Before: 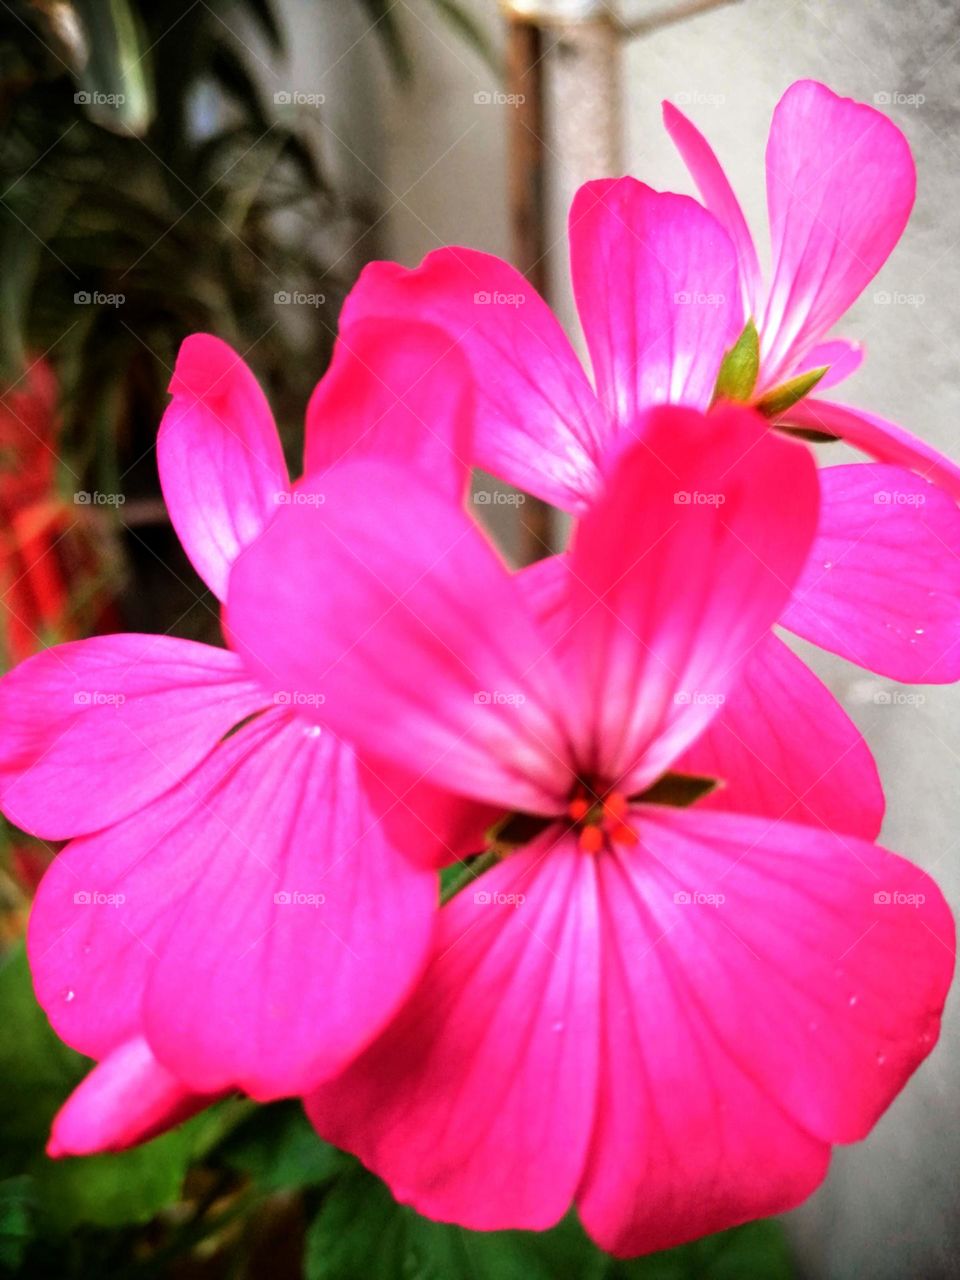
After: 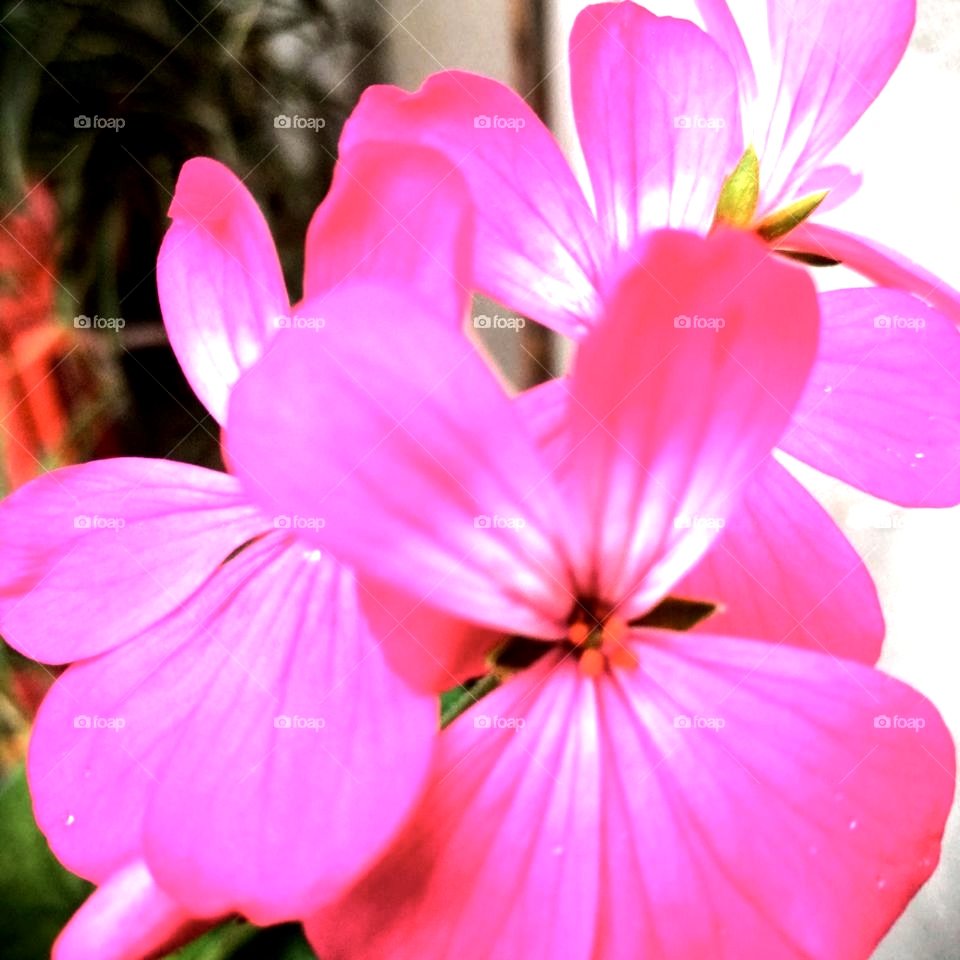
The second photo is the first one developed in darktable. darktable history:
crop: top 13.819%, bottom 11.169%
tone equalizer: -8 EV -0.75 EV, -7 EV -0.7 EV, -6 EV -0.6 EV, -5 EV -0.4 EV, -3 EV 0.4 EV, -2 EV 0.6 EV, -1 EV 0.7 EV, +0 EV 0.75 EV, edges refinement/feathering 500, mask exposure compensation -1.57 EV, preserve details no
exposure: black level correction 0.005, exposure 0.417 EV, compensate highlight preservation false
color correction: saturation 0.85
